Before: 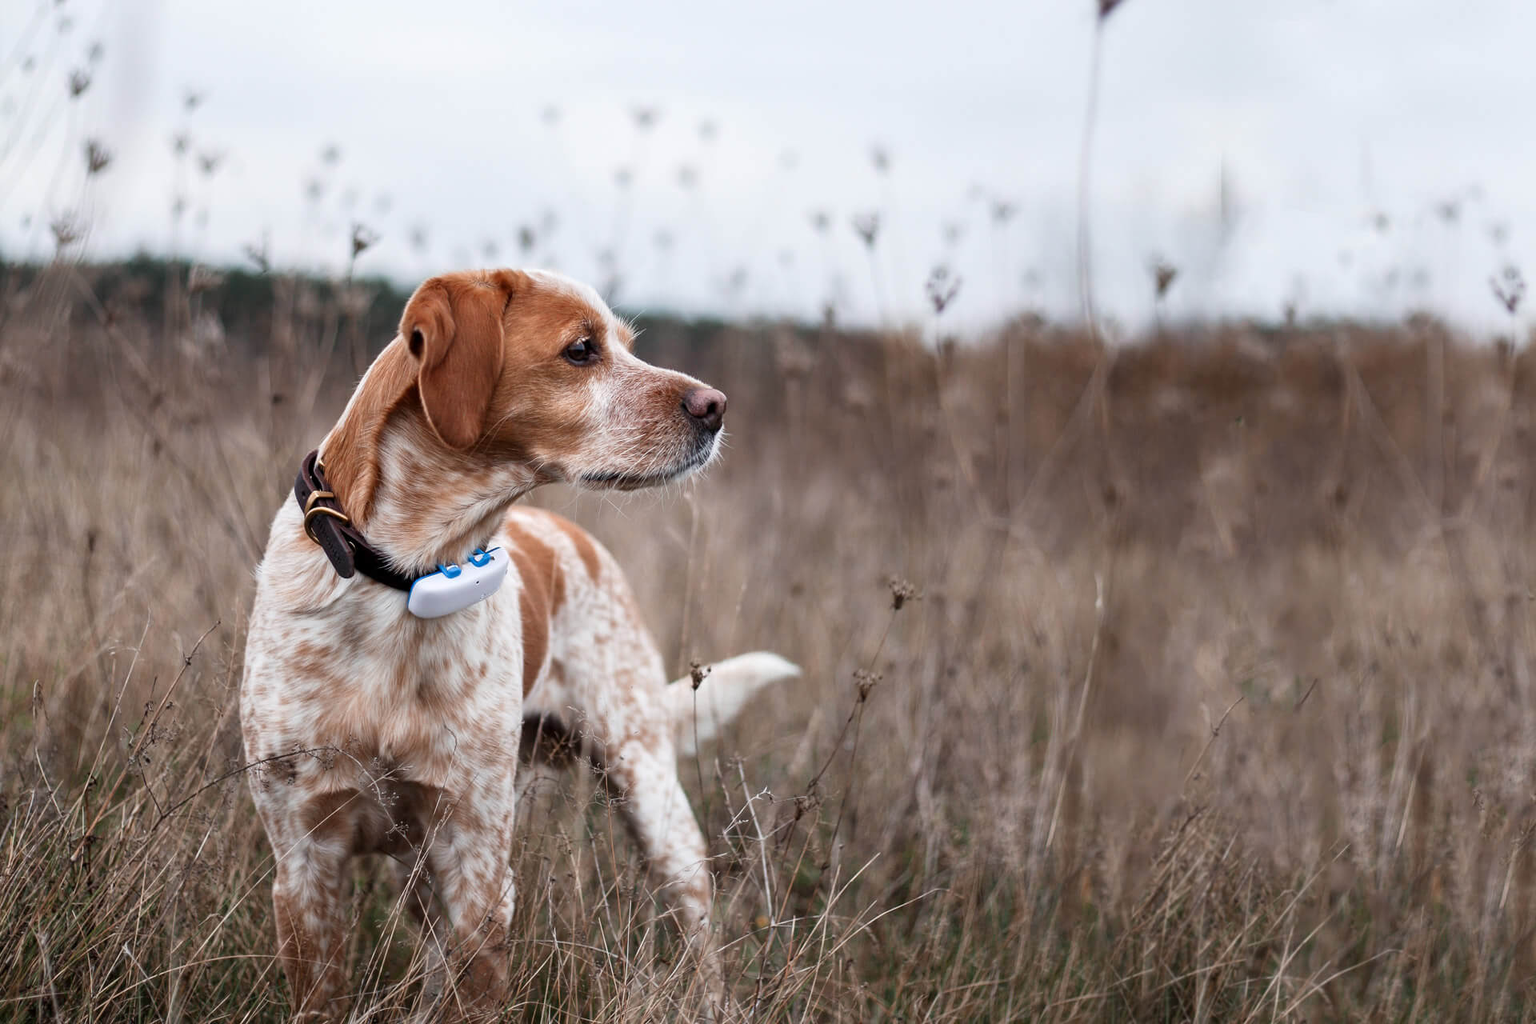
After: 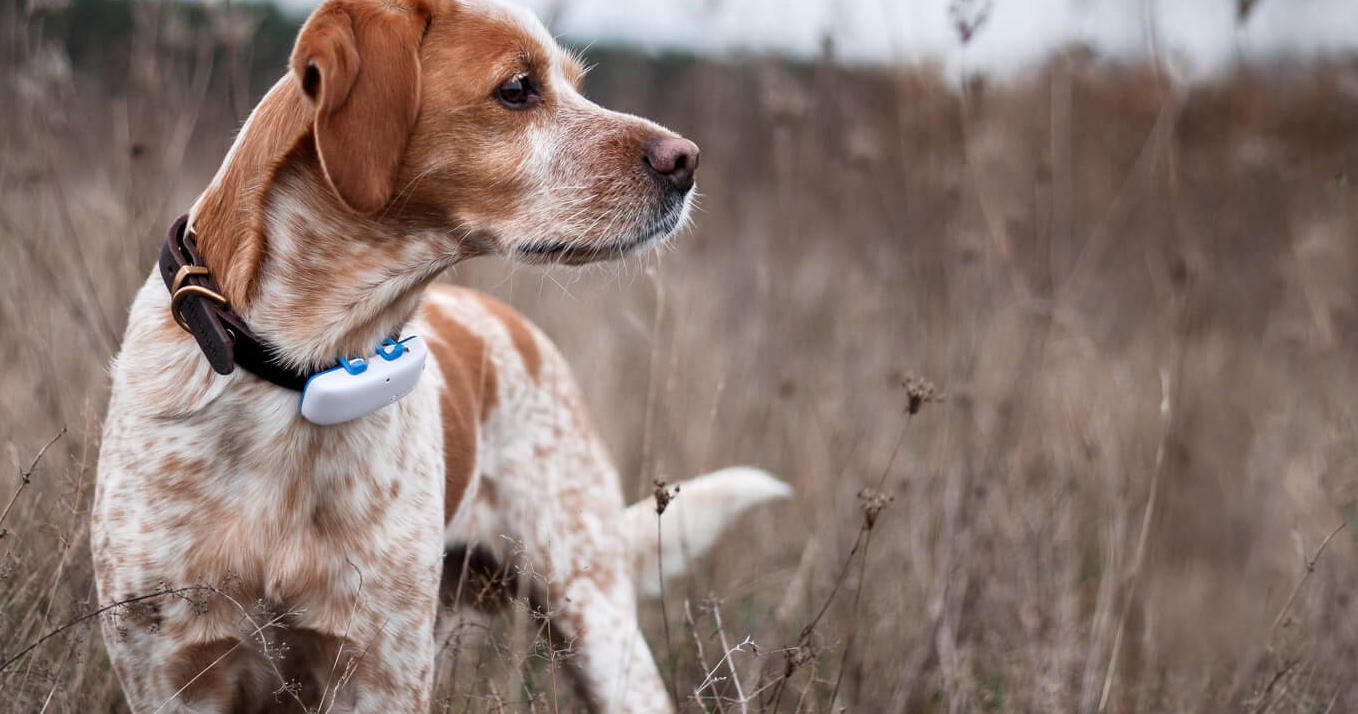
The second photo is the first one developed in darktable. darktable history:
crop: left 10.924%, top 27.225%, right 18.313%, bottom 16.969%
vignetting: fall-off start 99.4%, width/height ratio 1.323, unbound false
